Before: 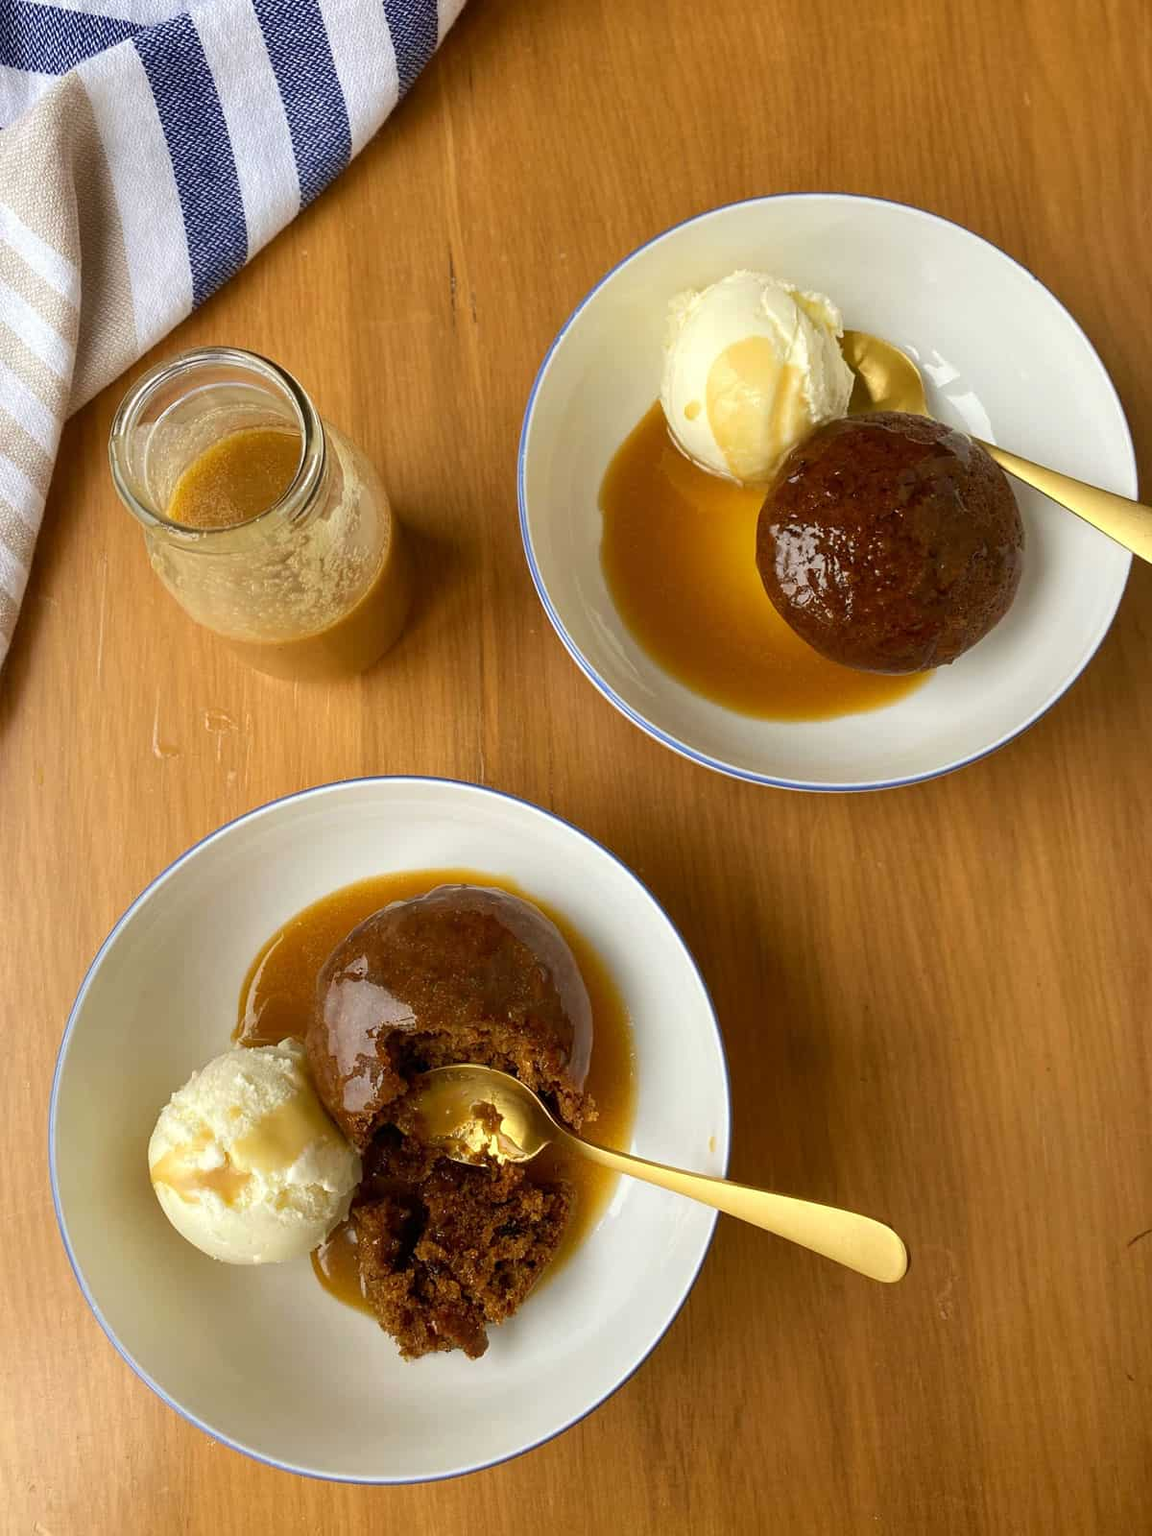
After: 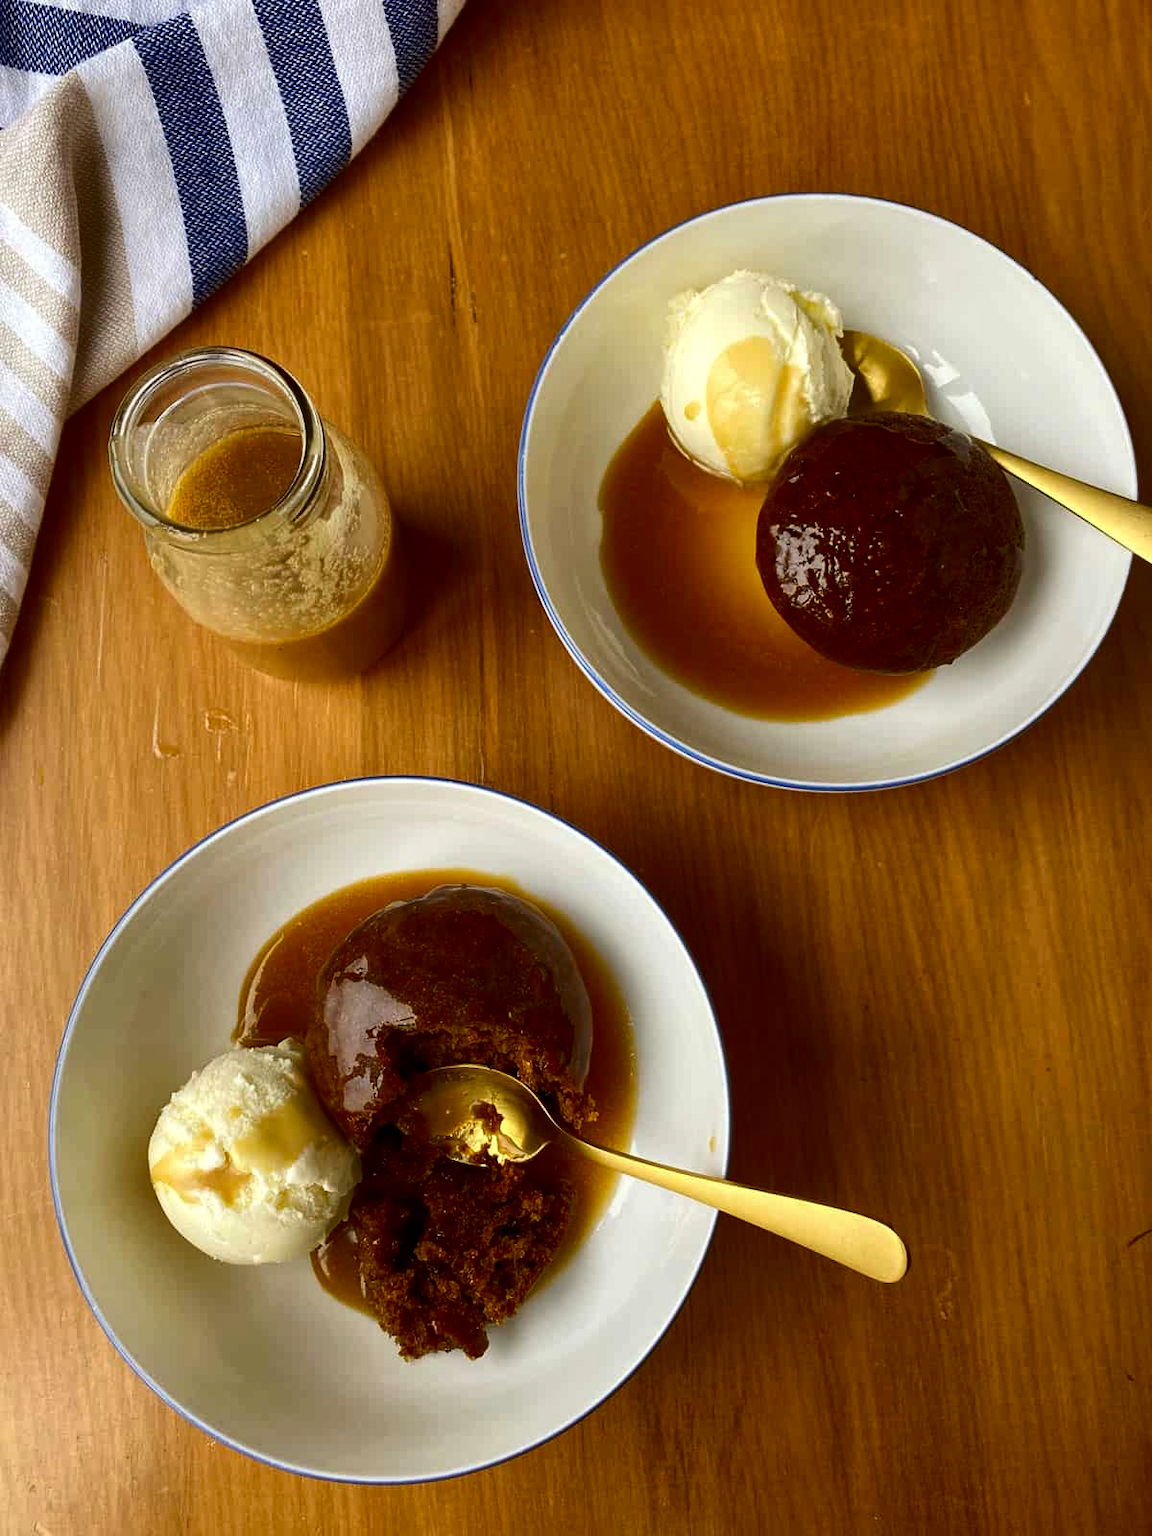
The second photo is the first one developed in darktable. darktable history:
contrast brightness saturation: contrast 0.13, brightness -0.24, saturation 0.14
local contrast: mode bilateral grid, contrast 20, coarseness 50, detail 120%, midtone range 0.2
